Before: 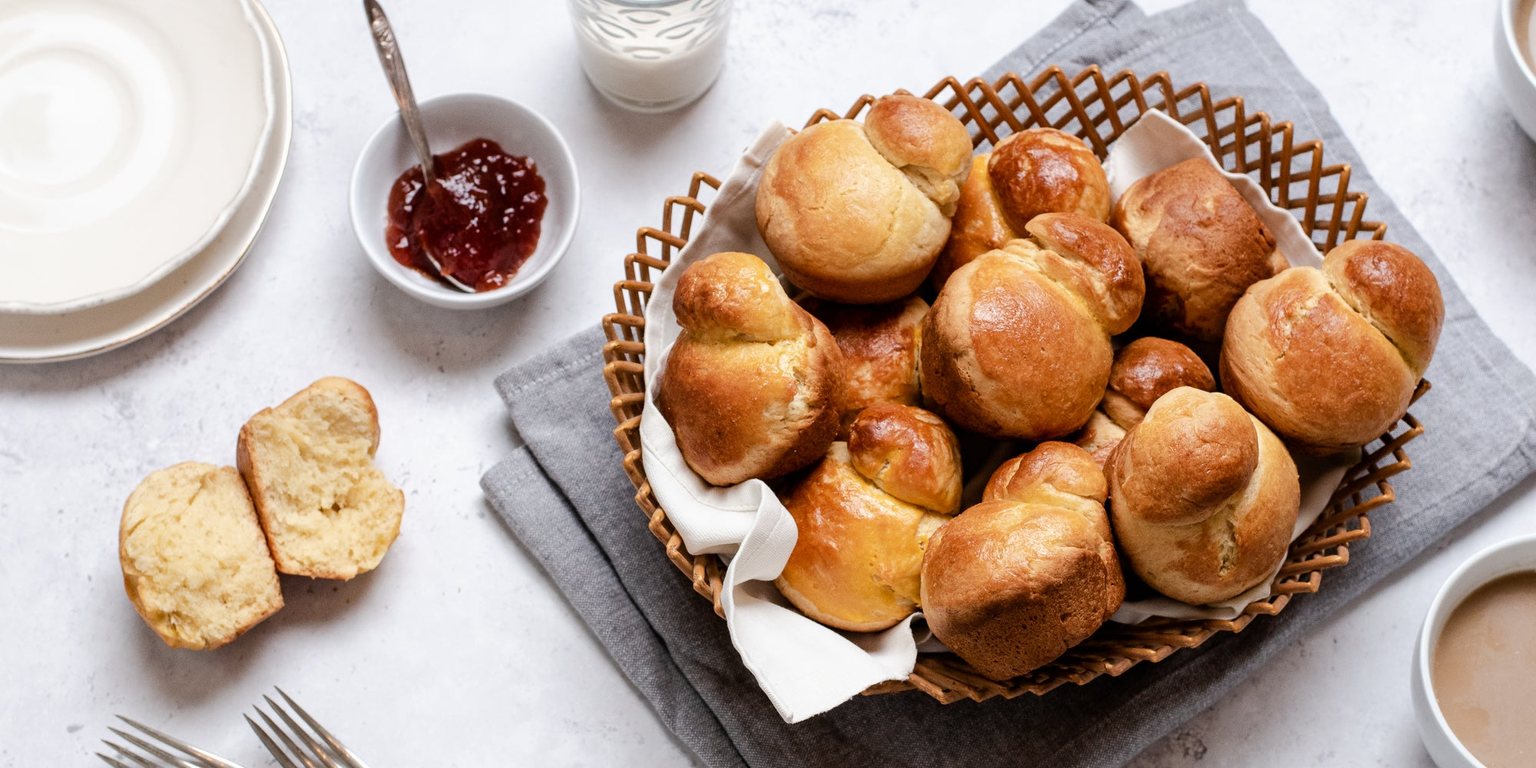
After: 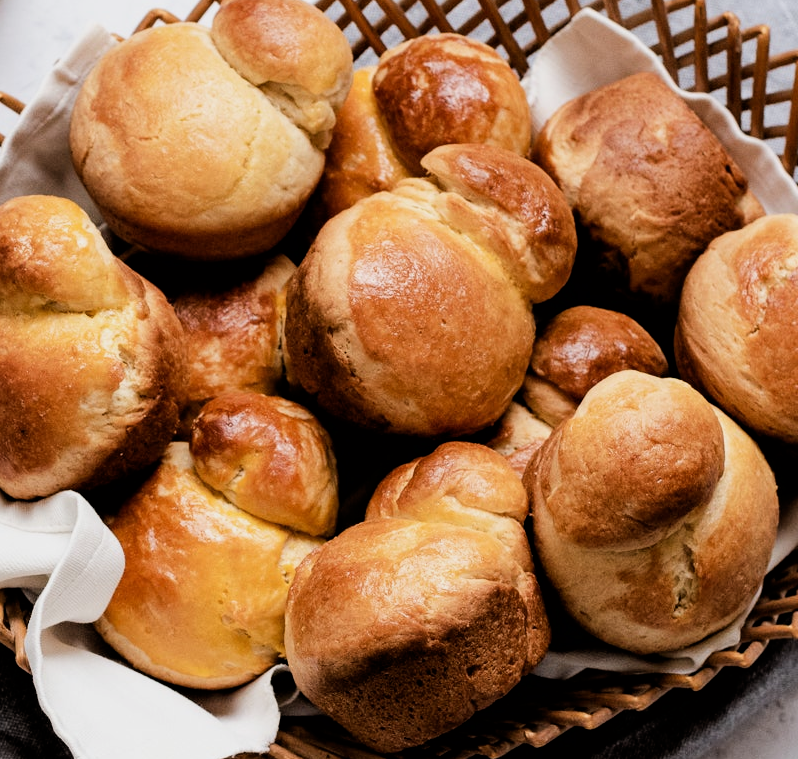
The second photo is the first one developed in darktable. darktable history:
filmic rgb: black relative exposure -5 EV, white relative exposure 3.2 EV, hardness 3.42, contrast 1.2, highlights saturation mix -30%
crop: left 45.721%, top 13.393%, right 14.118%, bottom 10.01%
